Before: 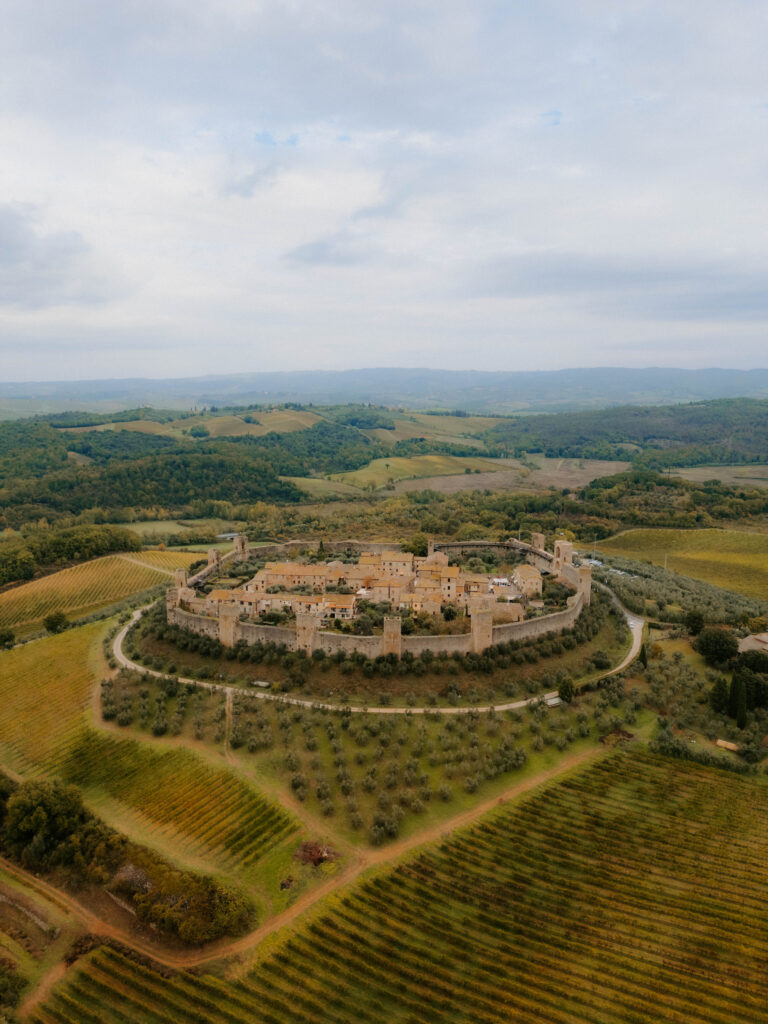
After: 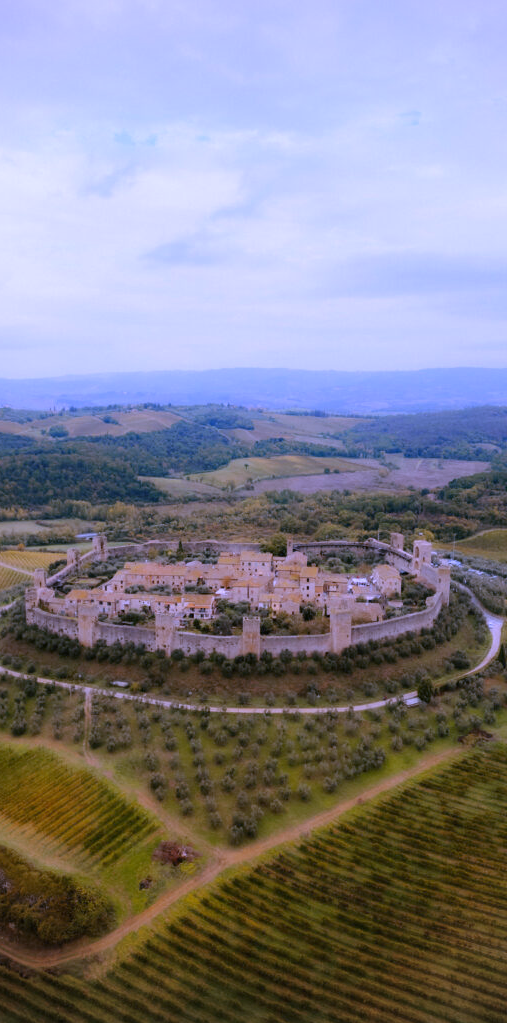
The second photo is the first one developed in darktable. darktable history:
crop and rotate: left 18.442%, right 15.508%
white balance: red 0.98, blue 1.61
vignetting: on, module defaults
